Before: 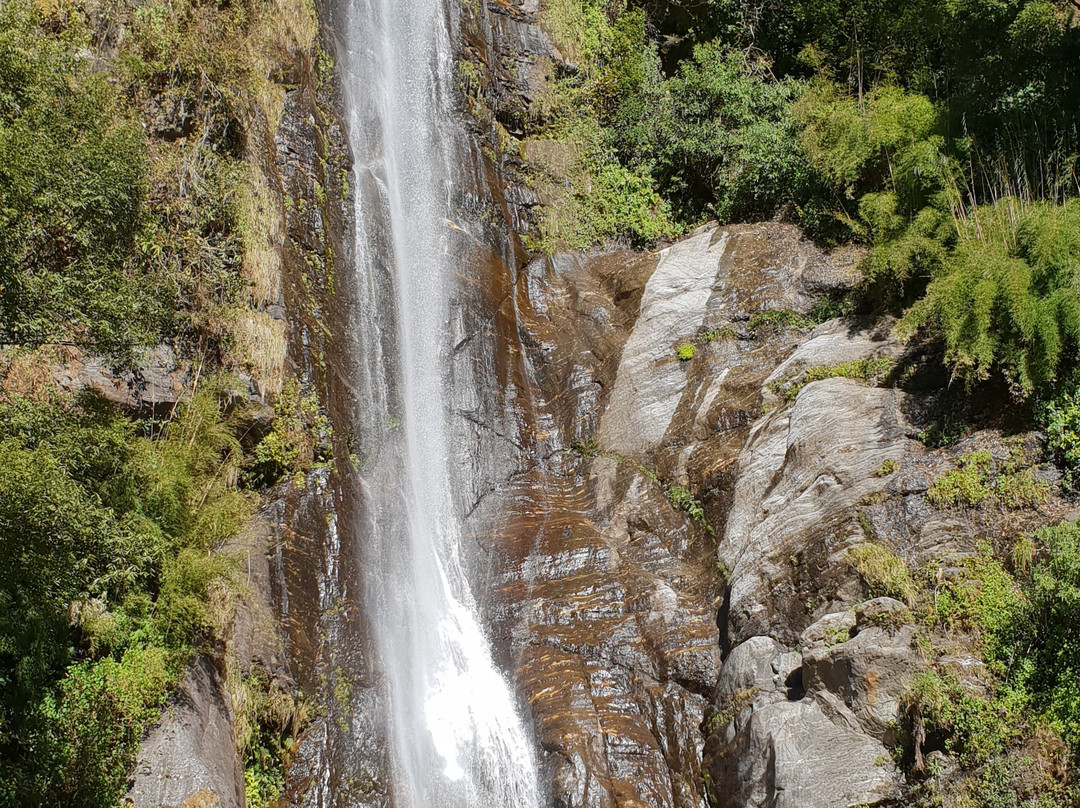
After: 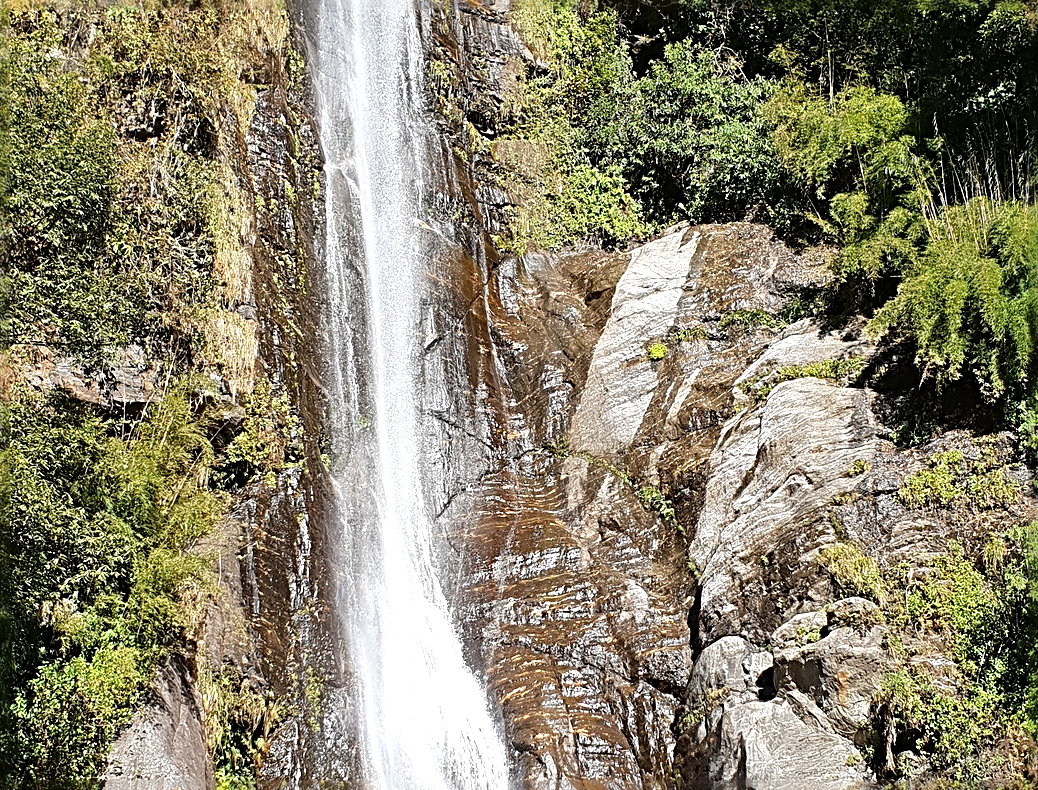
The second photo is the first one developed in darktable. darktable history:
sharpen: radius 3.66, amount 0.943
tone equalizer: -8 EV -0.769 EV, -7 EV -0.681 EV, -6 EV -0.607 EV, -5 EV -0.363 EV, -3 EV 0.397 EV, -2 EV 0.6 EV, -1 EV 0.685 EV, +0 EV 0.78 EV
exposure: exposure -0.155 EV, compensate exposure bias true, compensate highlight preservation false
crop and rotate: left 2.746%, right 1.068%, bottom 2.159%
